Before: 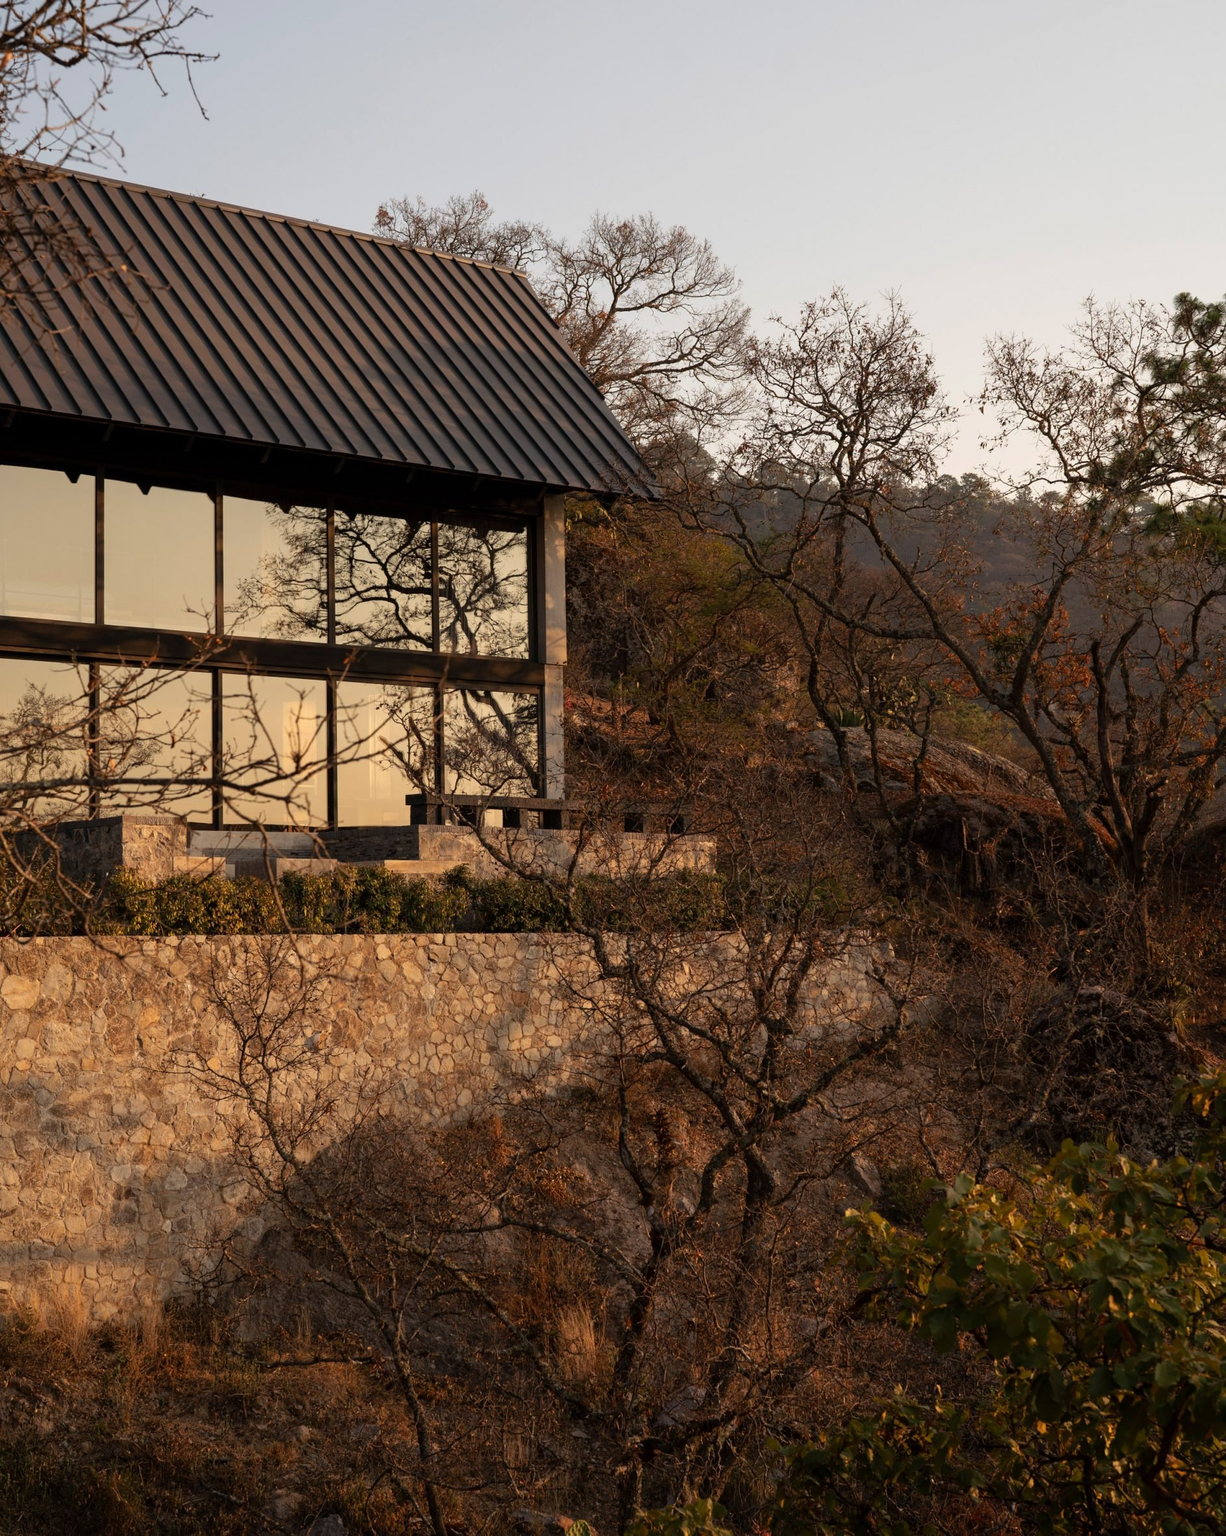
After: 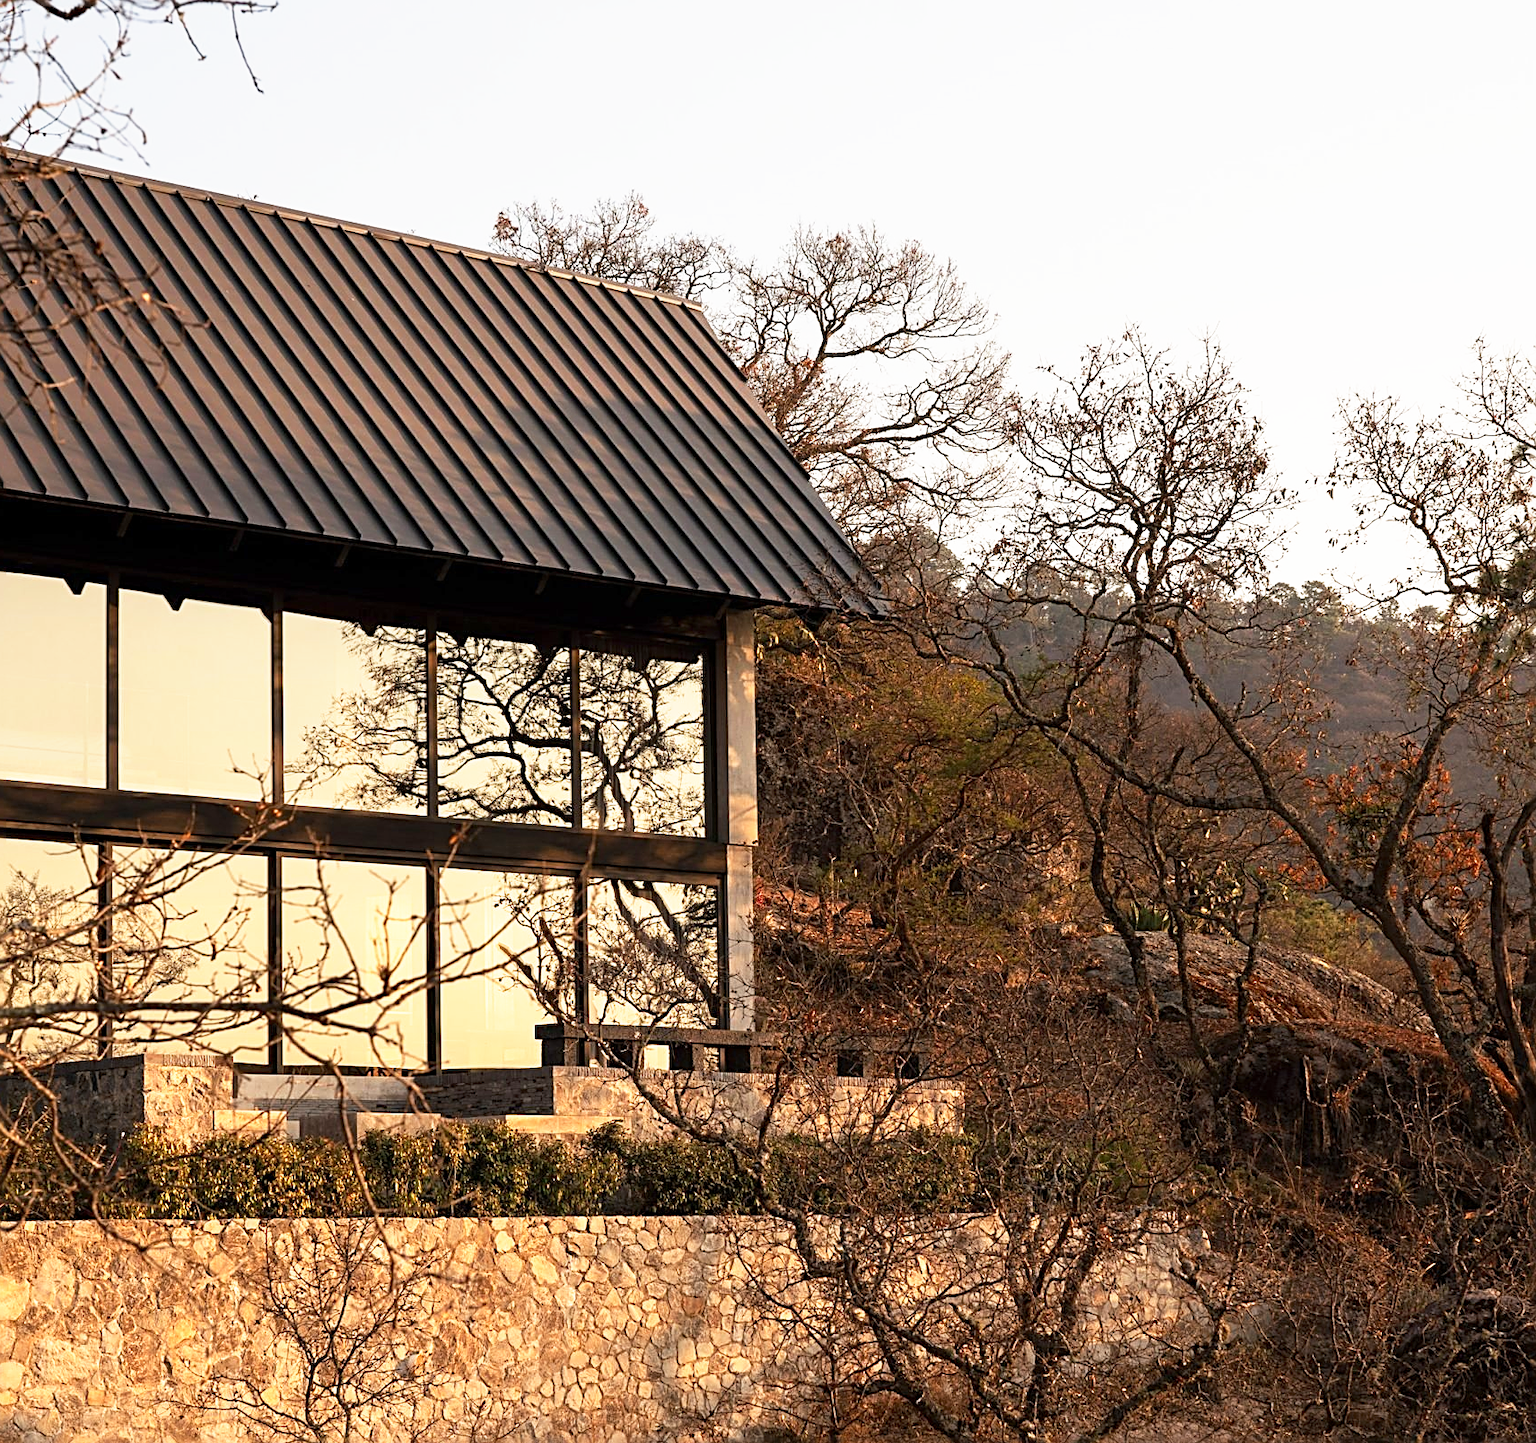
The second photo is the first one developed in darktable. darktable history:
crop: left 1.516%, top 3.428%, right 7.719%, bottom 28.485%
sharpen: radius 2.562, amount 0.639
base curve: curves: ch0 [(0, 0) (0.495, 0.917) (1, 1)], preserve colors none
